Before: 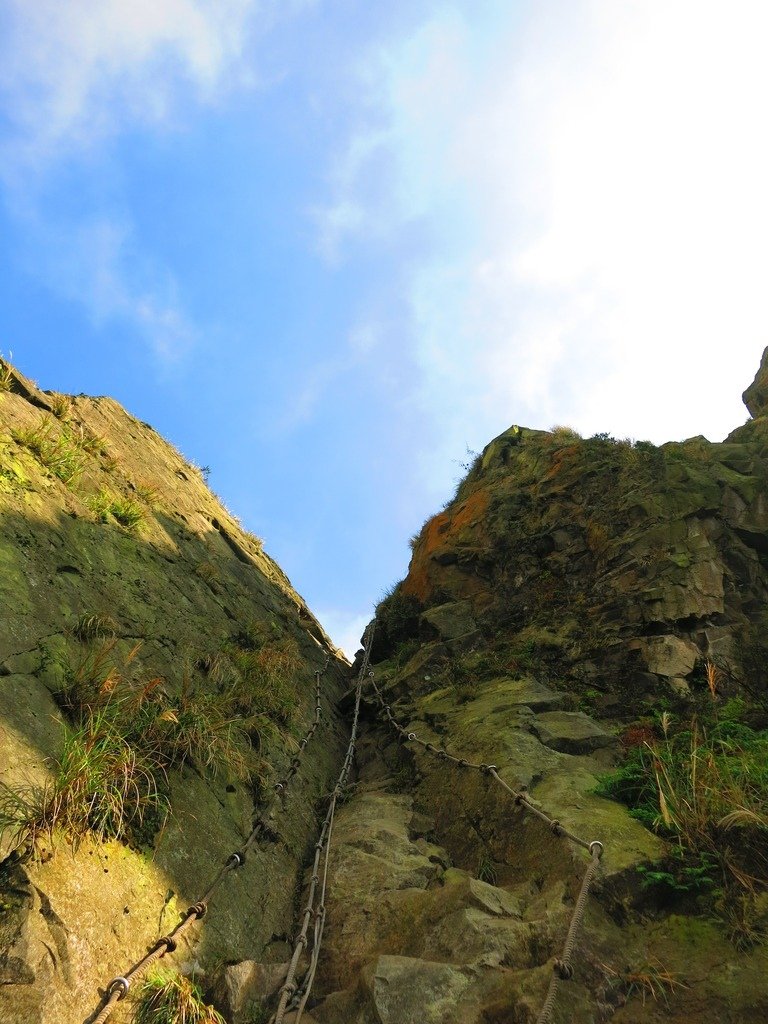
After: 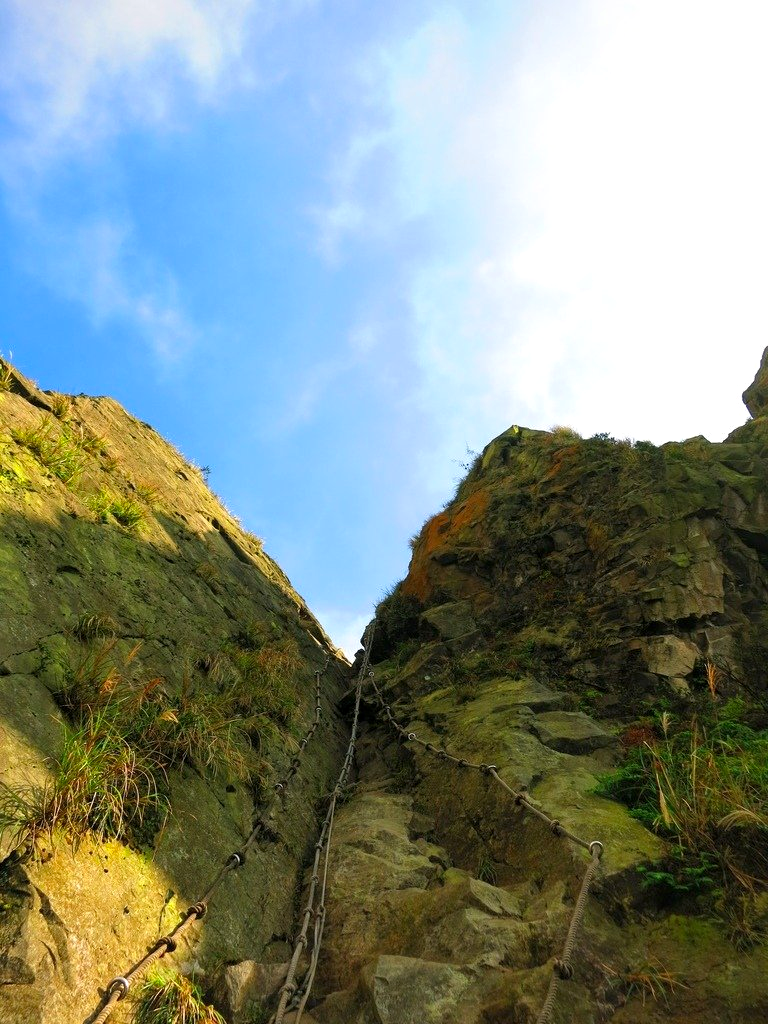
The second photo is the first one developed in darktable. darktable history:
contrast brightness saturation: contrast 0.042, saturation 0.152
local contrast: highlights 107%, shadows 101%, detail 119%, midtone range 0.2
